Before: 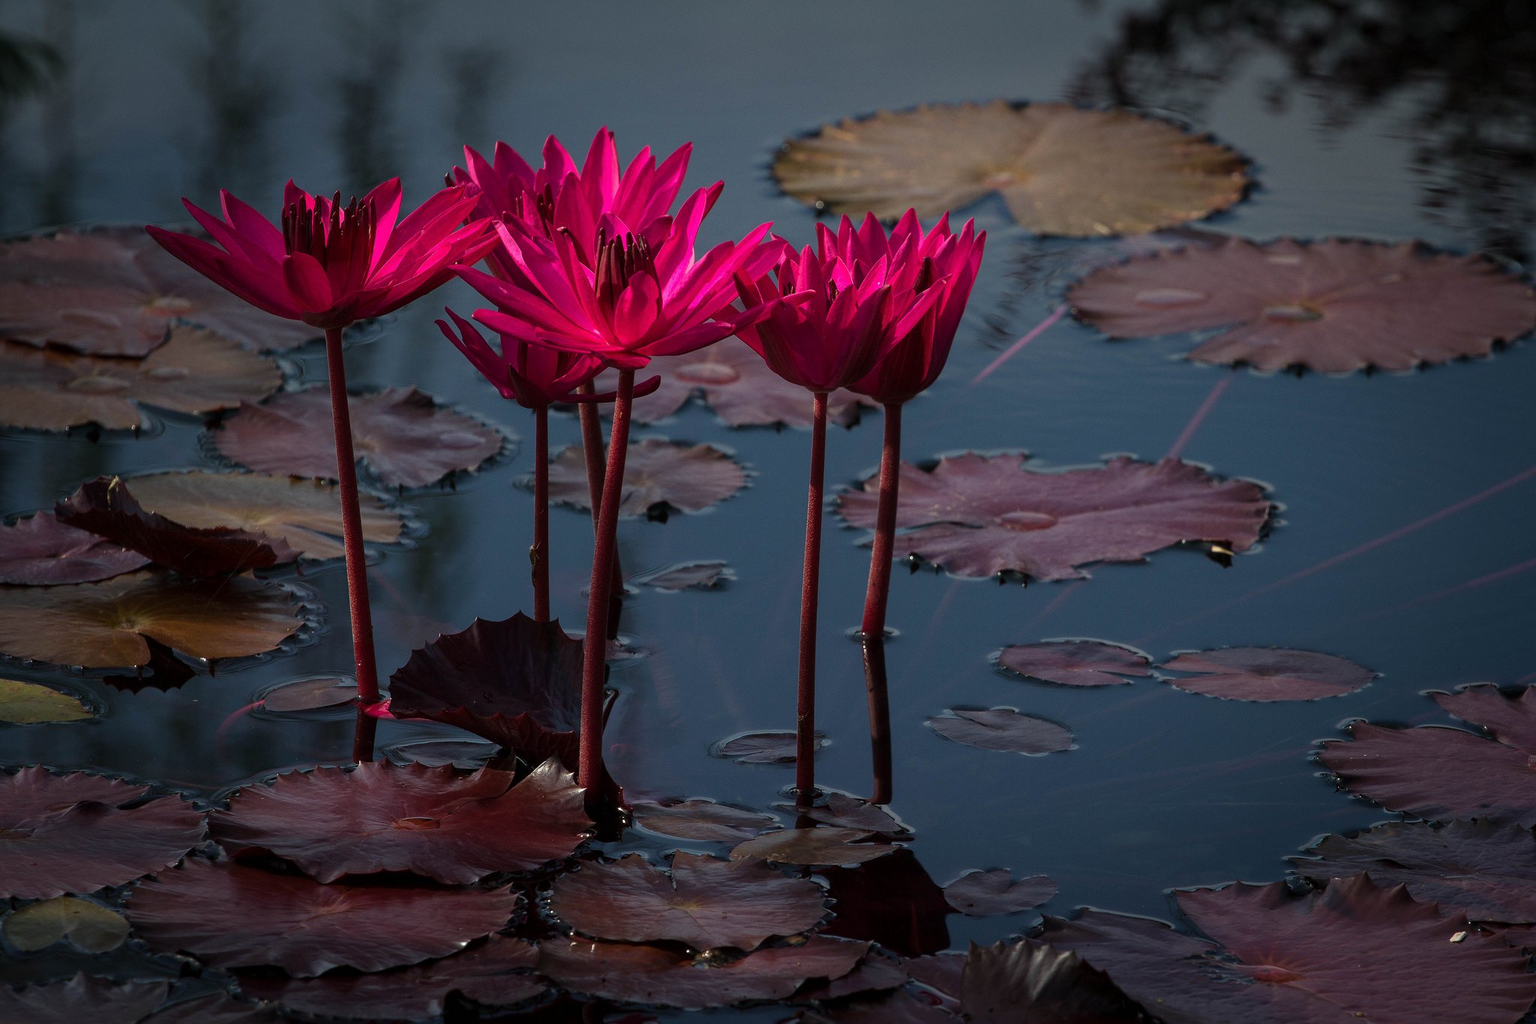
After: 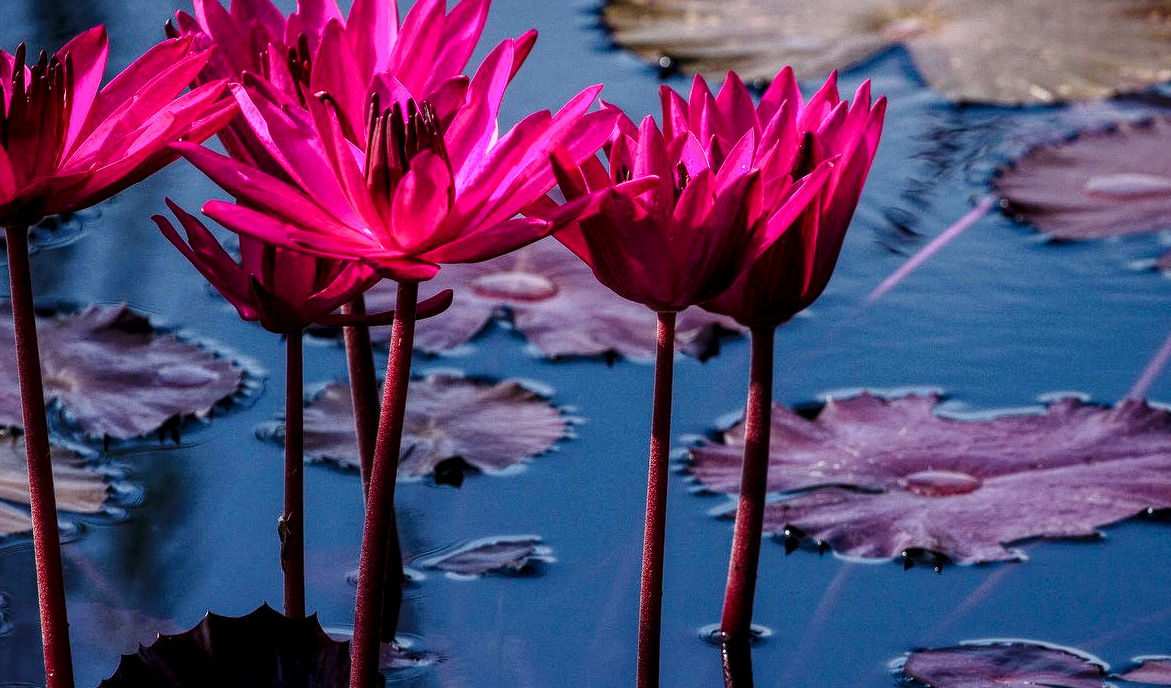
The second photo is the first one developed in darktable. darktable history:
local contrast: highlights 100%, shadows 100%, detail 200%, midtone range 0.2
color calibration: illuminant custom, x 0.373, y 0.388, temperature 4269.97 K
crop: left 20.932%, top 15.471%, right 21.848%, bottom 34.081%
base curve: curves: ch0 [(0, 0) (0.028, 0.03) (0.121, 0.232) (0.46, 0.748) (0.859, 0.968) (1, 1)], preserve colors none
